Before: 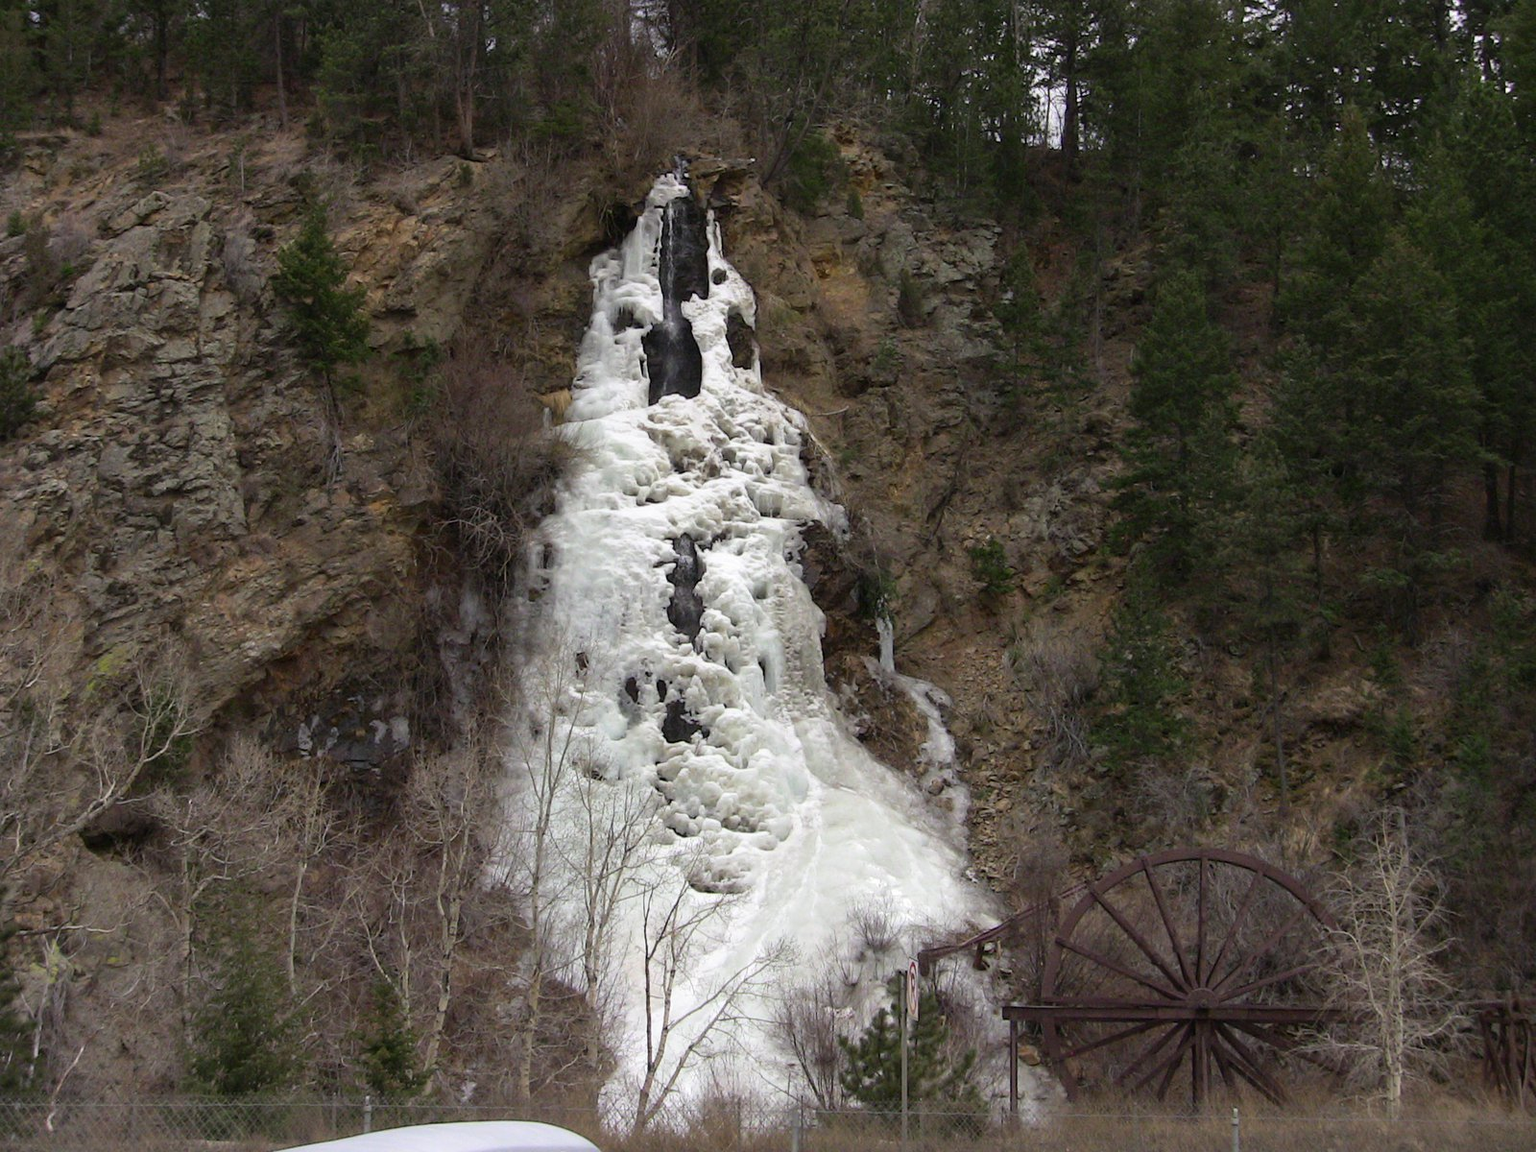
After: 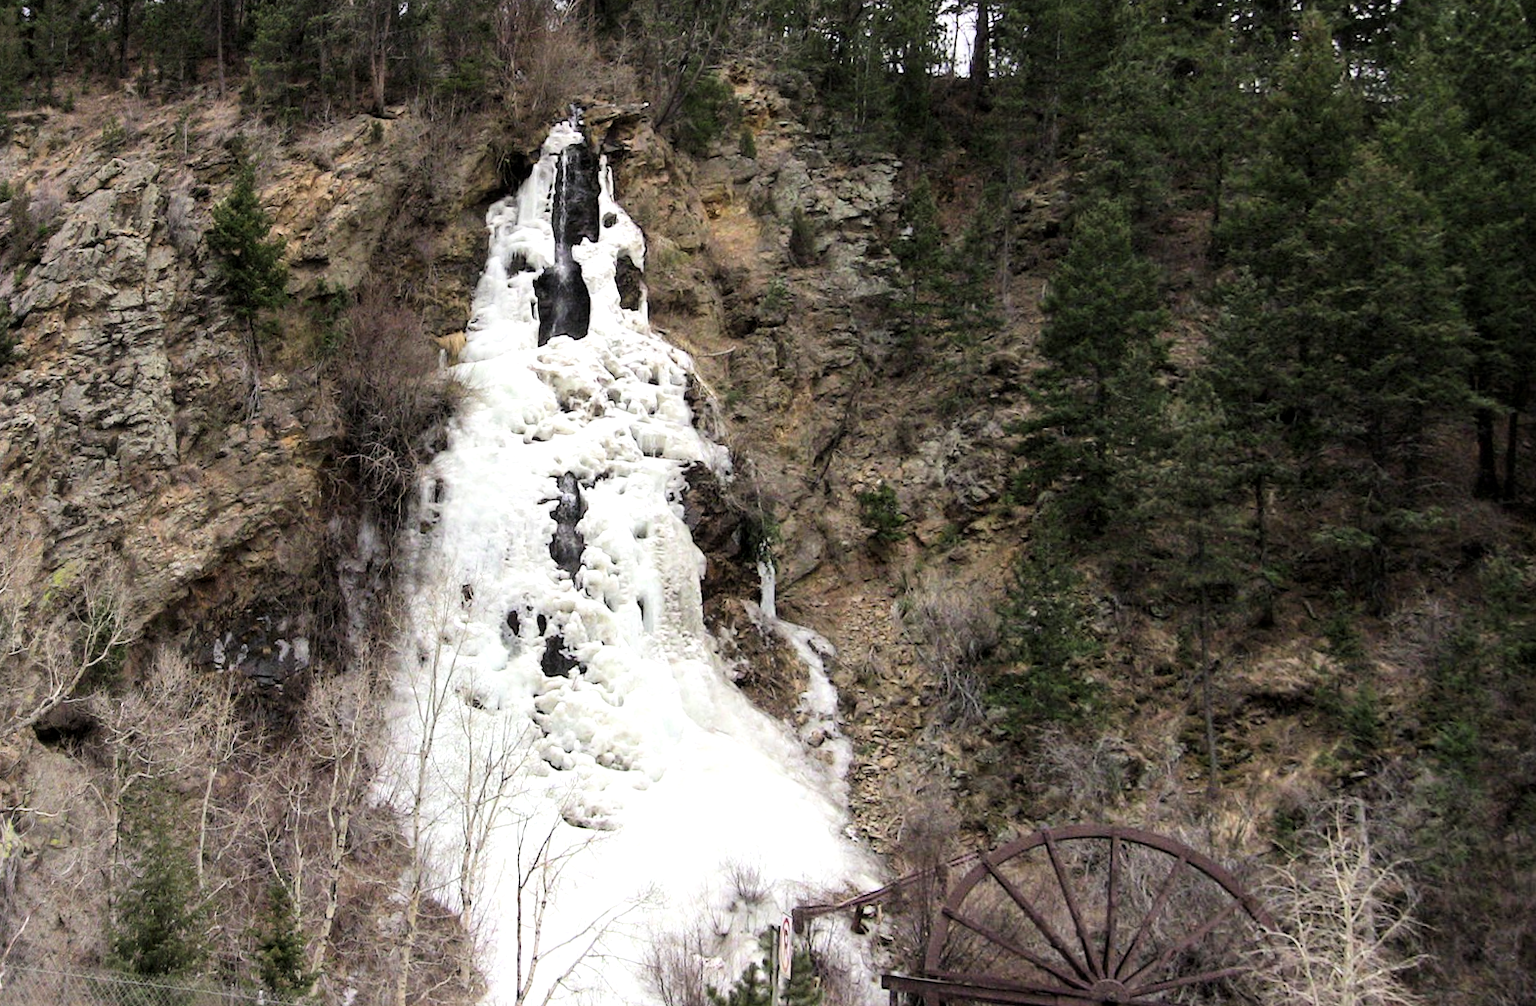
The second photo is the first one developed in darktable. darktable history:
local contrast: highlights 100%, shadows 100%, detail 120%, midtone range 0.2
rotate and perspective: rotation 1.69°, lens shift (vertical) -0.023, lens shift (horizontal) -0.291, crop left 0.025, crop right 0.988, crop top 0.092, crop bottom 0.842
filmic rgb: black relative exposure -16 EV, white relative exposure 6.29 EV, hardness 5.1, contrast 1.35
exposure: black level correction -0.002, exposure 1.115 EV, compensate highlight preservation false
white balance: emerald 1
